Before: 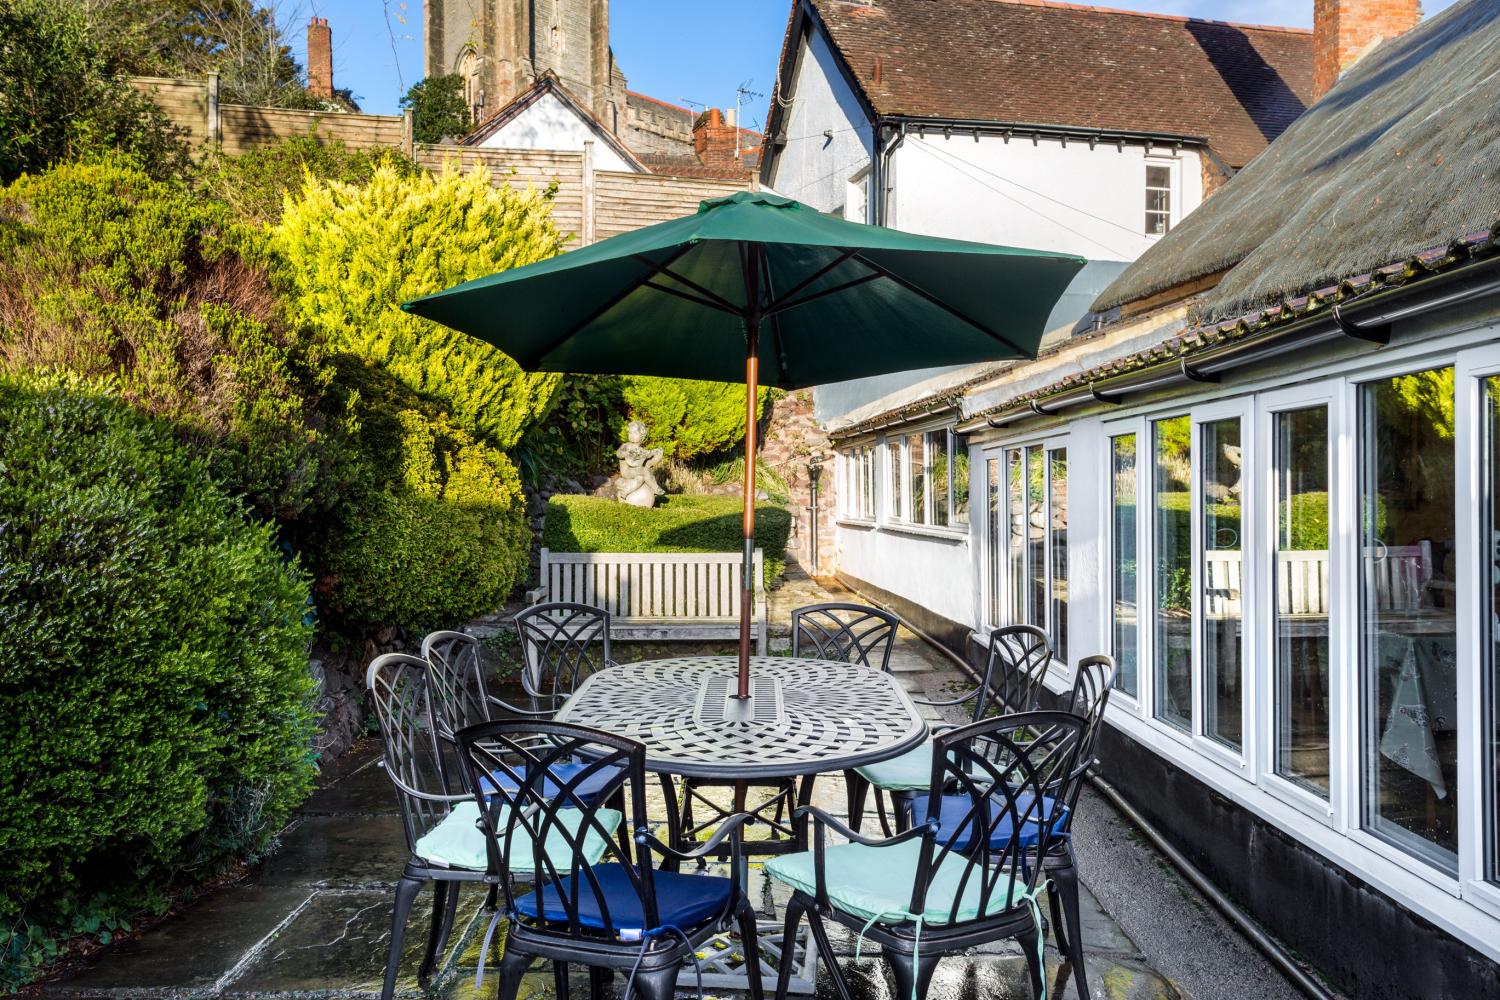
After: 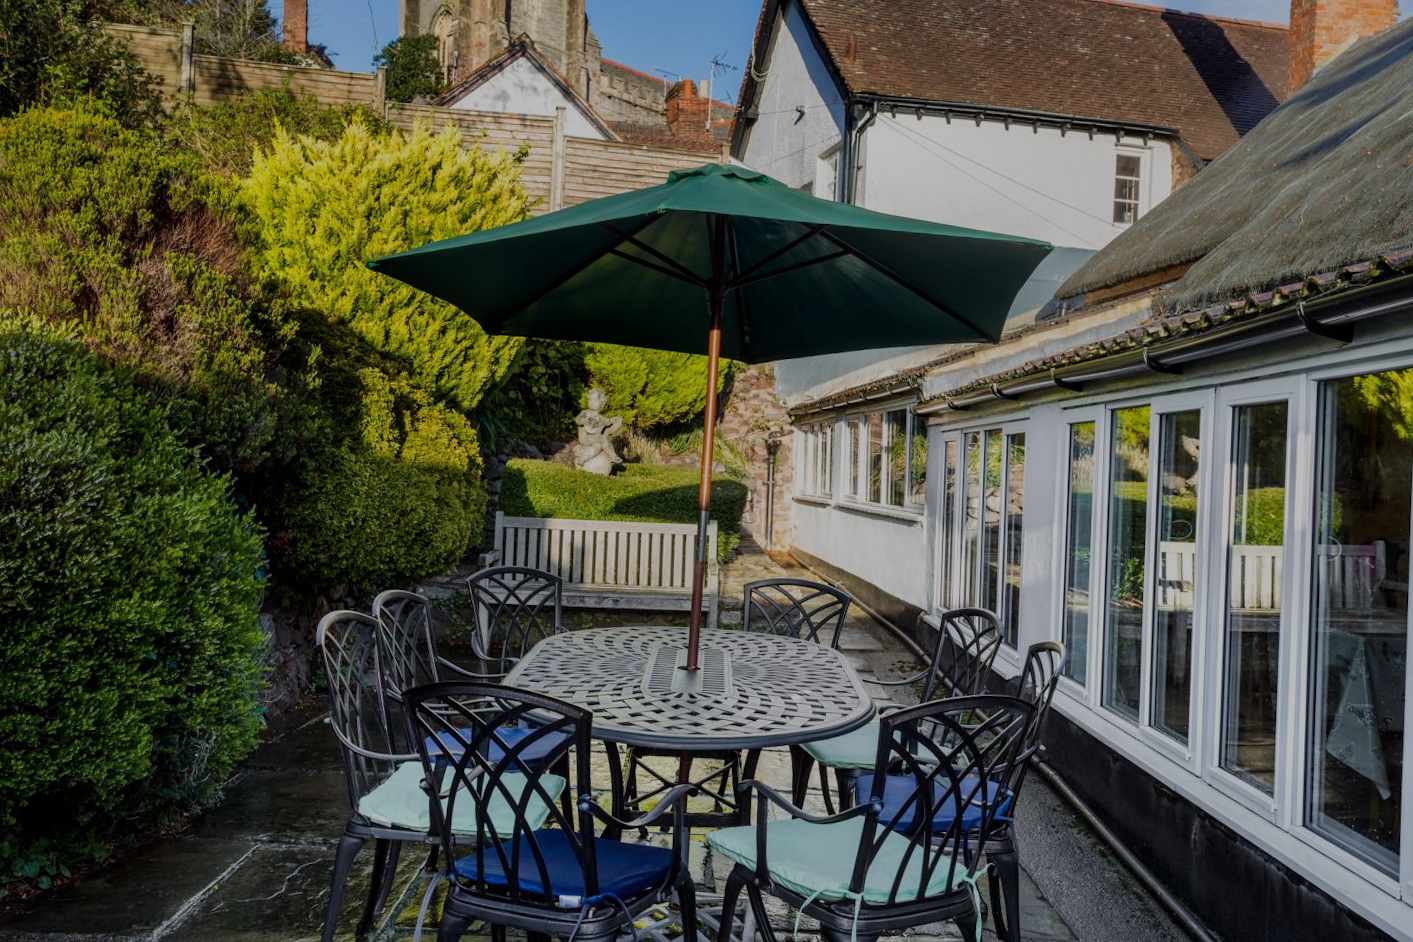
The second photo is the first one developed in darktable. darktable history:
crop and rotate: angle -2.38°
exposure: exposure -1 EV, compensate highlight preservation false
